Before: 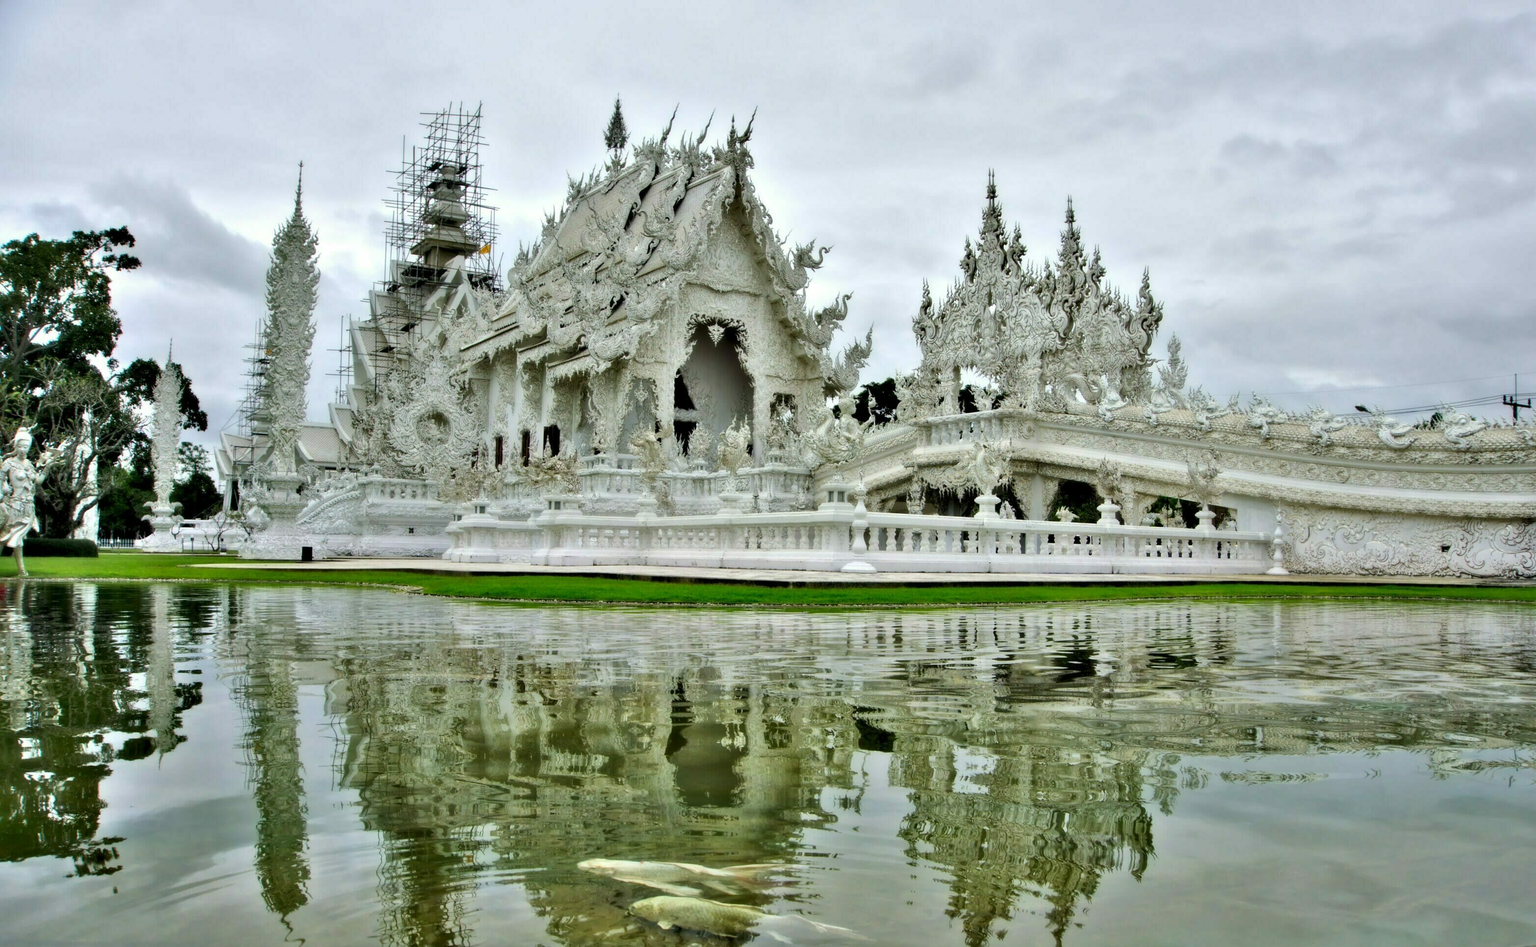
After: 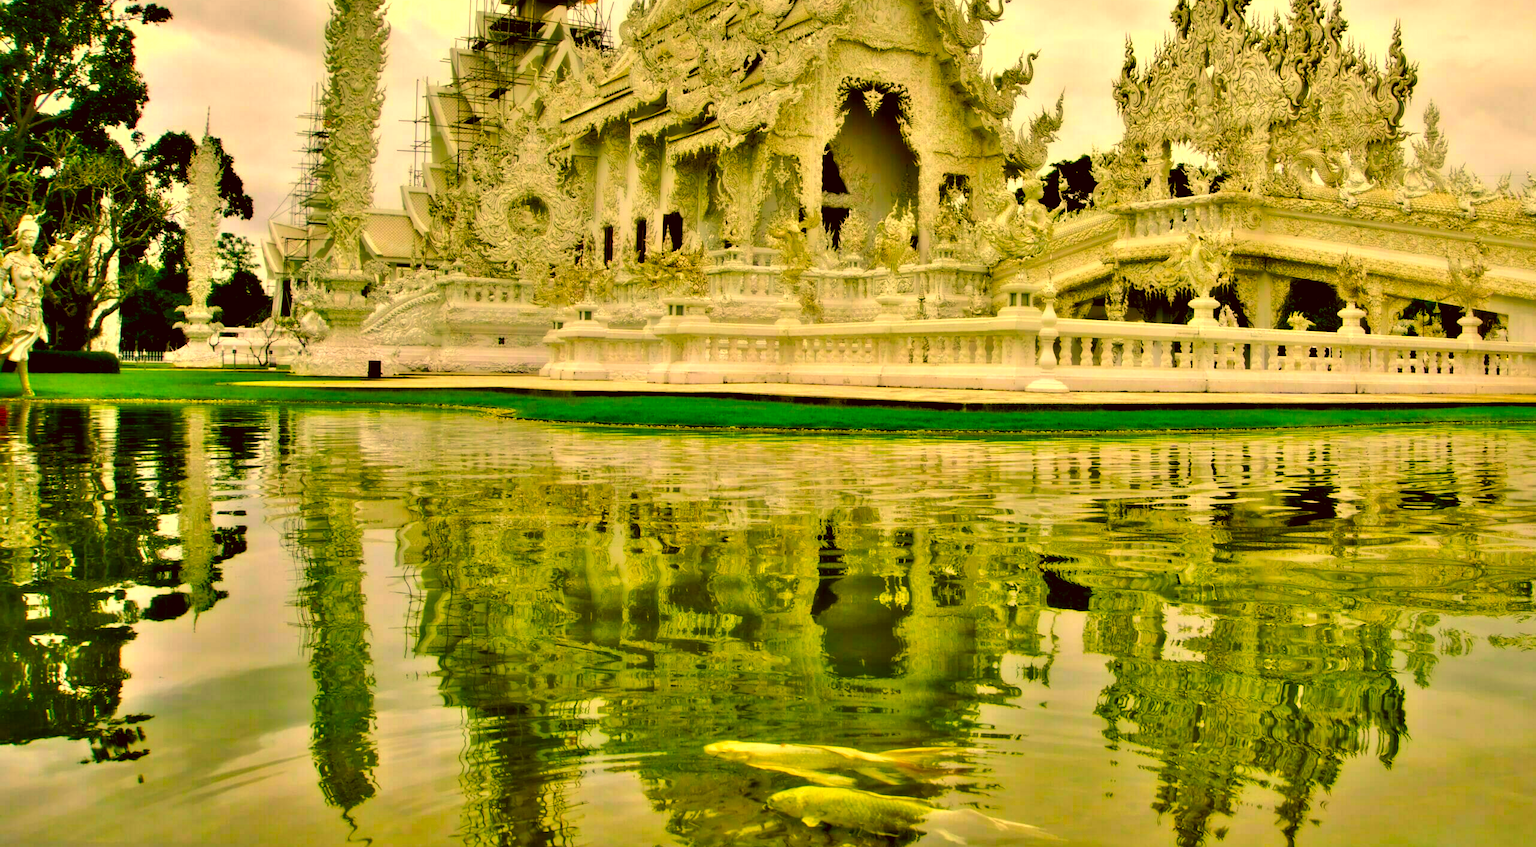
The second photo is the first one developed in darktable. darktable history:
color balance rgb: global offset › luminance -0.51%, perceptual saturation grading › global saturation 27.53%, perceptual saturation grading › highlights -25%, perceptual saturation grading › shadows 25%, perceptual brilliance grading › highlights 6.62%, perceptual brilliance grading › mid-tones 17.07%, perceptual brilliance grading › shadows -5.23%
crop: top 26.531%, right 17.959%
color correction: highlights a* 10.44, highlights b* 30.04, shadows a* 2.73, shadows b* 17.51, saturation 1.72
